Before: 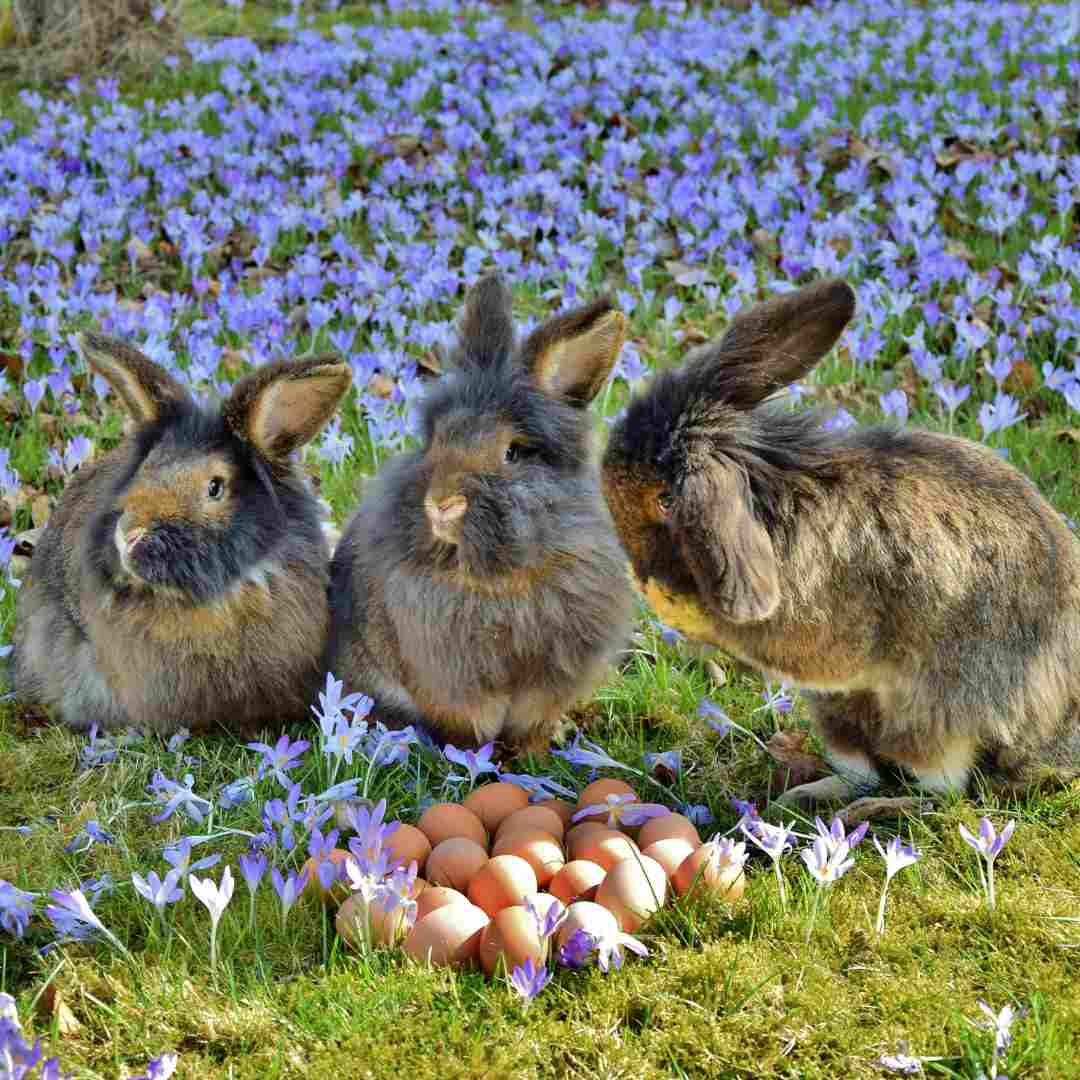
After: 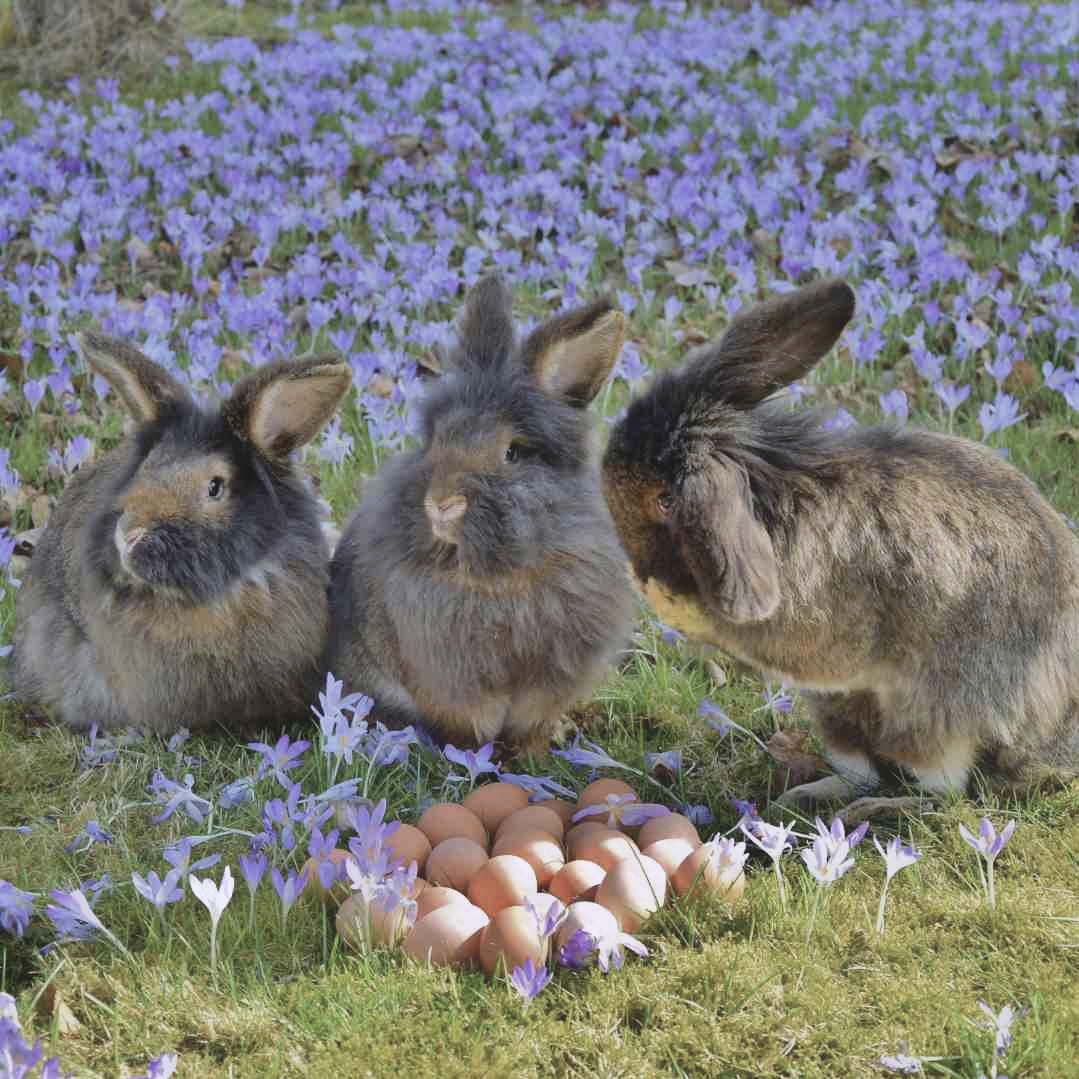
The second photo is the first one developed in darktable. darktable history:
contrast brightness saturation: contrast 0.1, saturation -0.36
contrast equalizer: octaves 7, y [[0.6 ×6], [0.55 ×6], [0 ×6], [0 ×6], [0 ×6]], mix -1
white balance: red 1.004, blue 1.096
